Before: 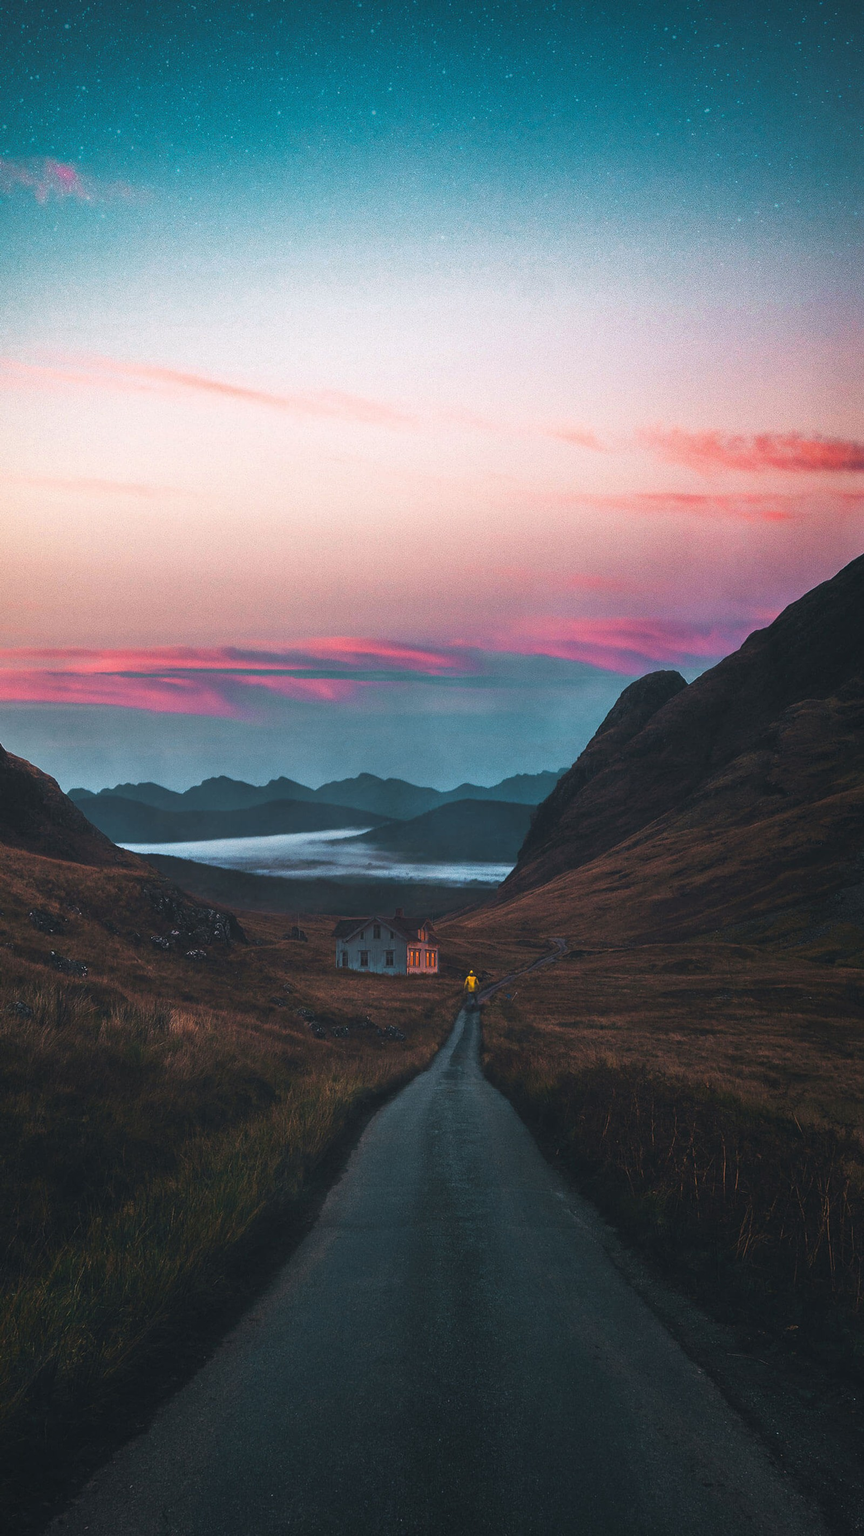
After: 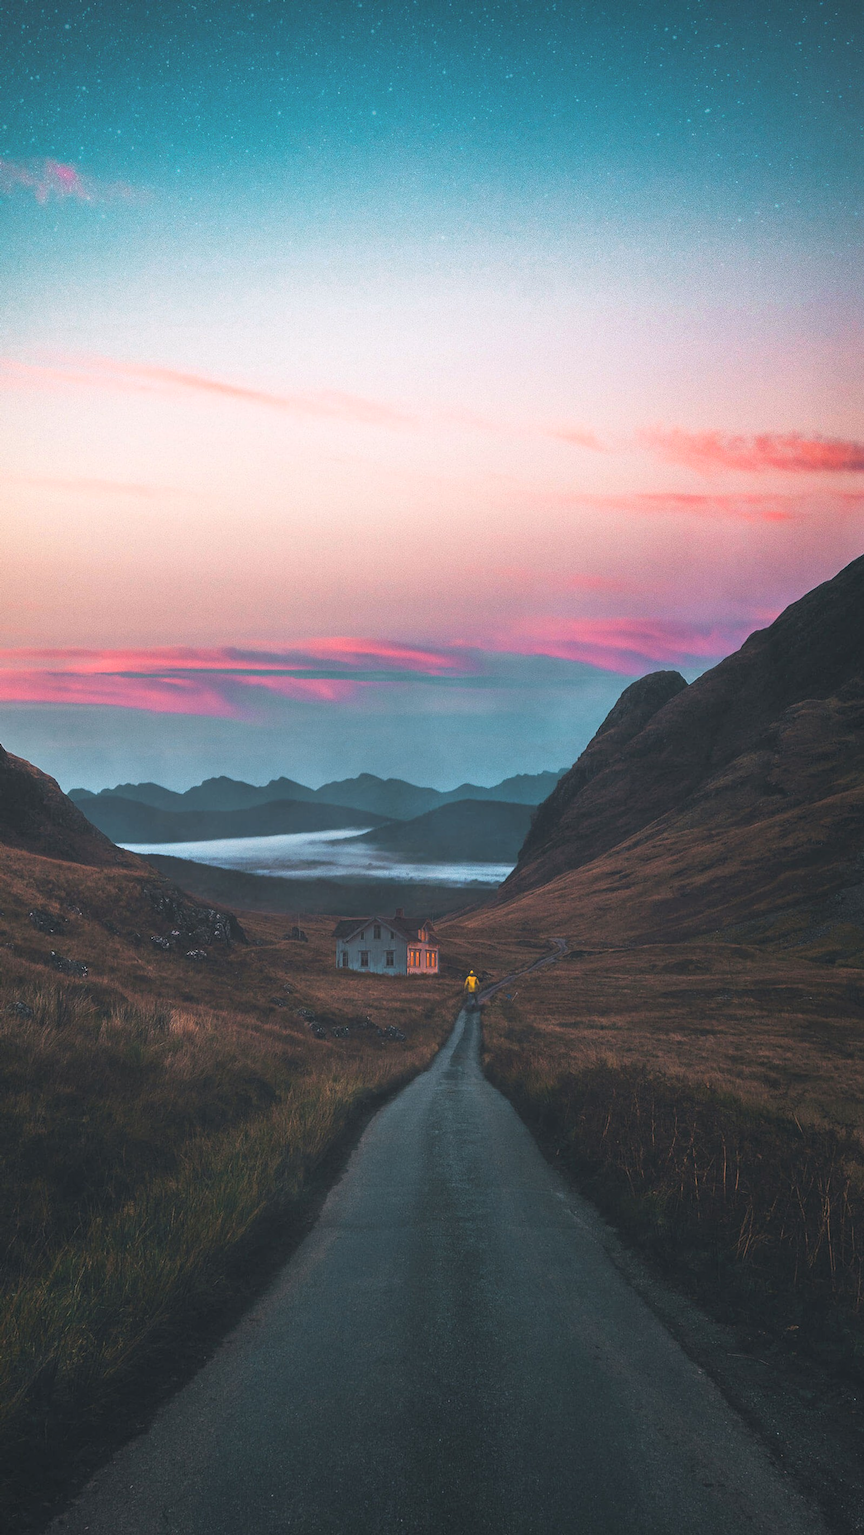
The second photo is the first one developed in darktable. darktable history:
contrast brightness saturation: brightness 0.12
